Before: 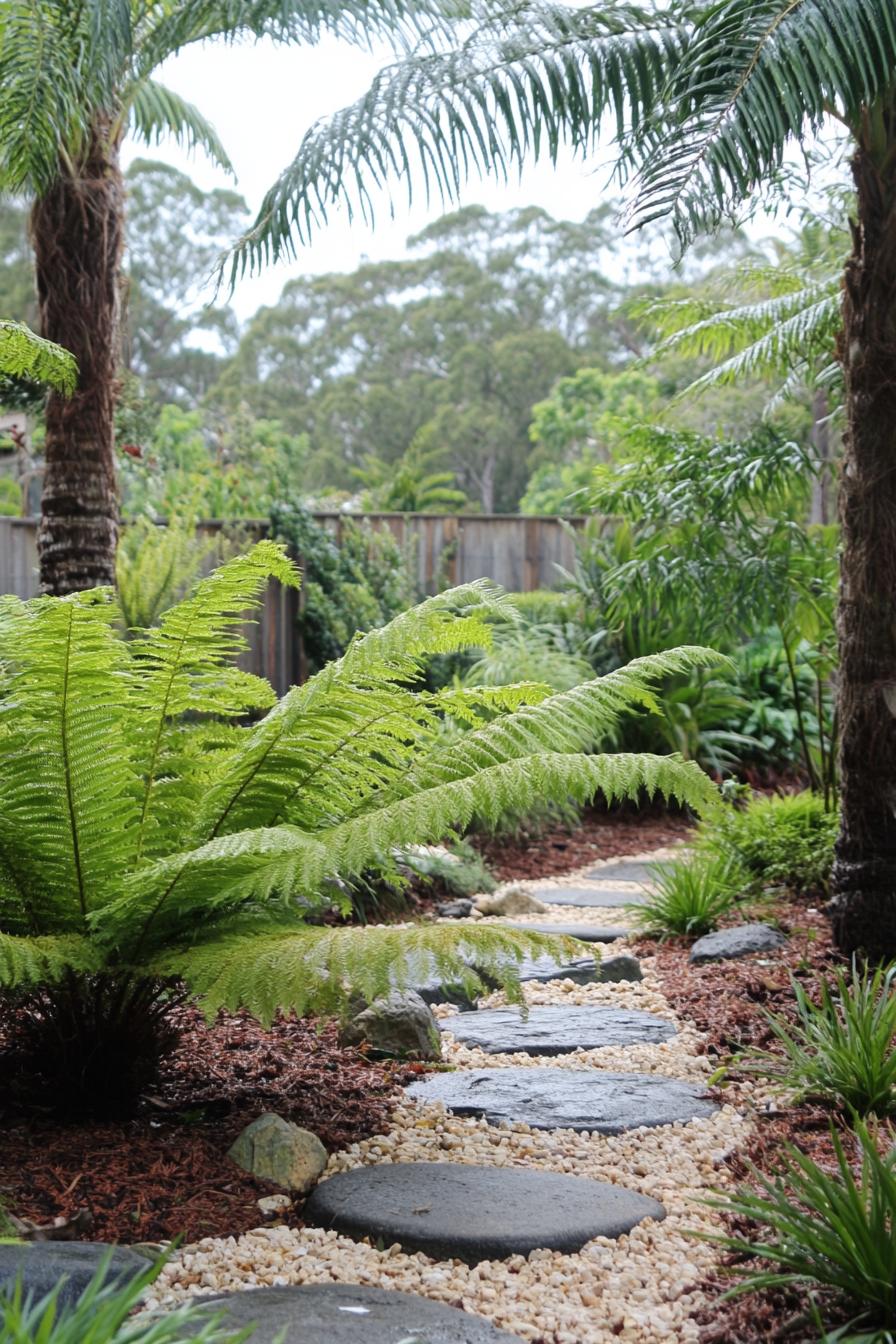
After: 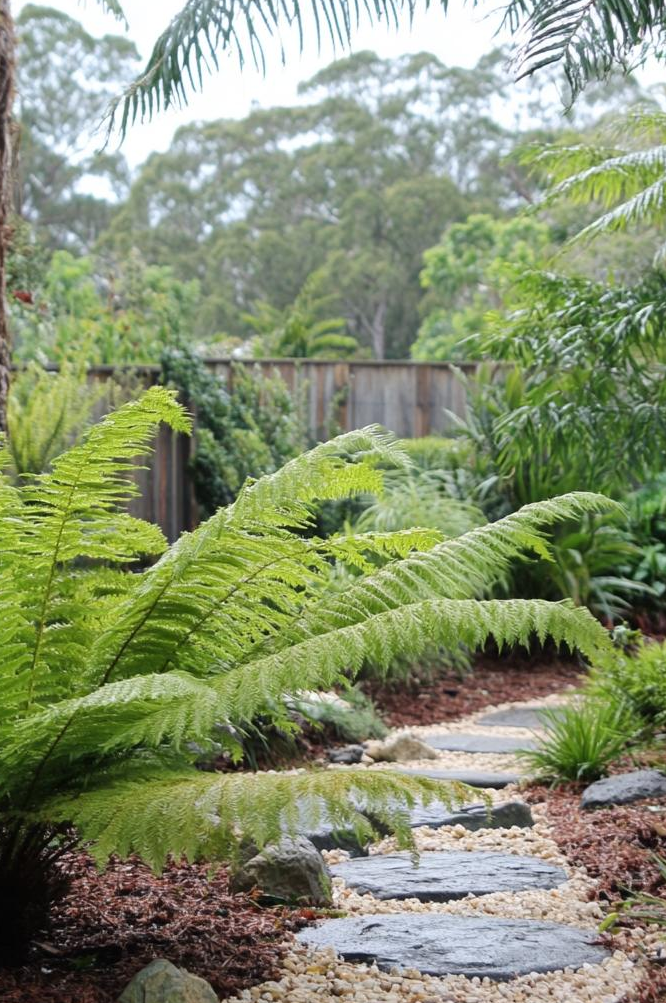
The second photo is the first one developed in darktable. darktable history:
crop and rotate: left 12.223%, top 11.491%, right 13.34%, bottom 13.868%
